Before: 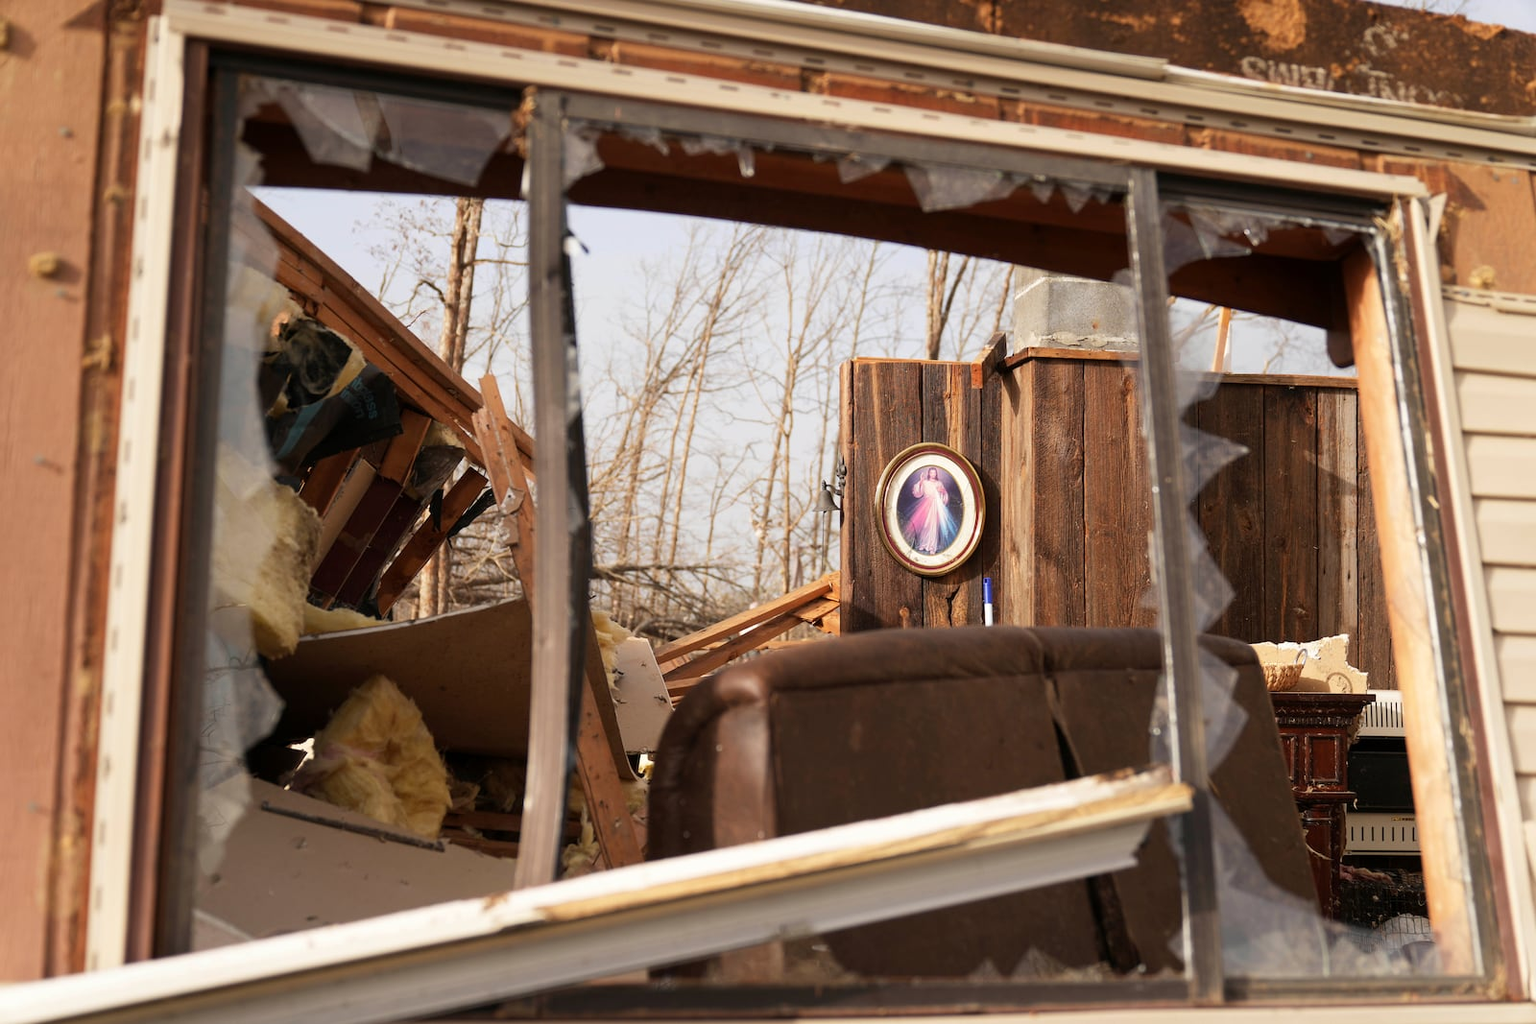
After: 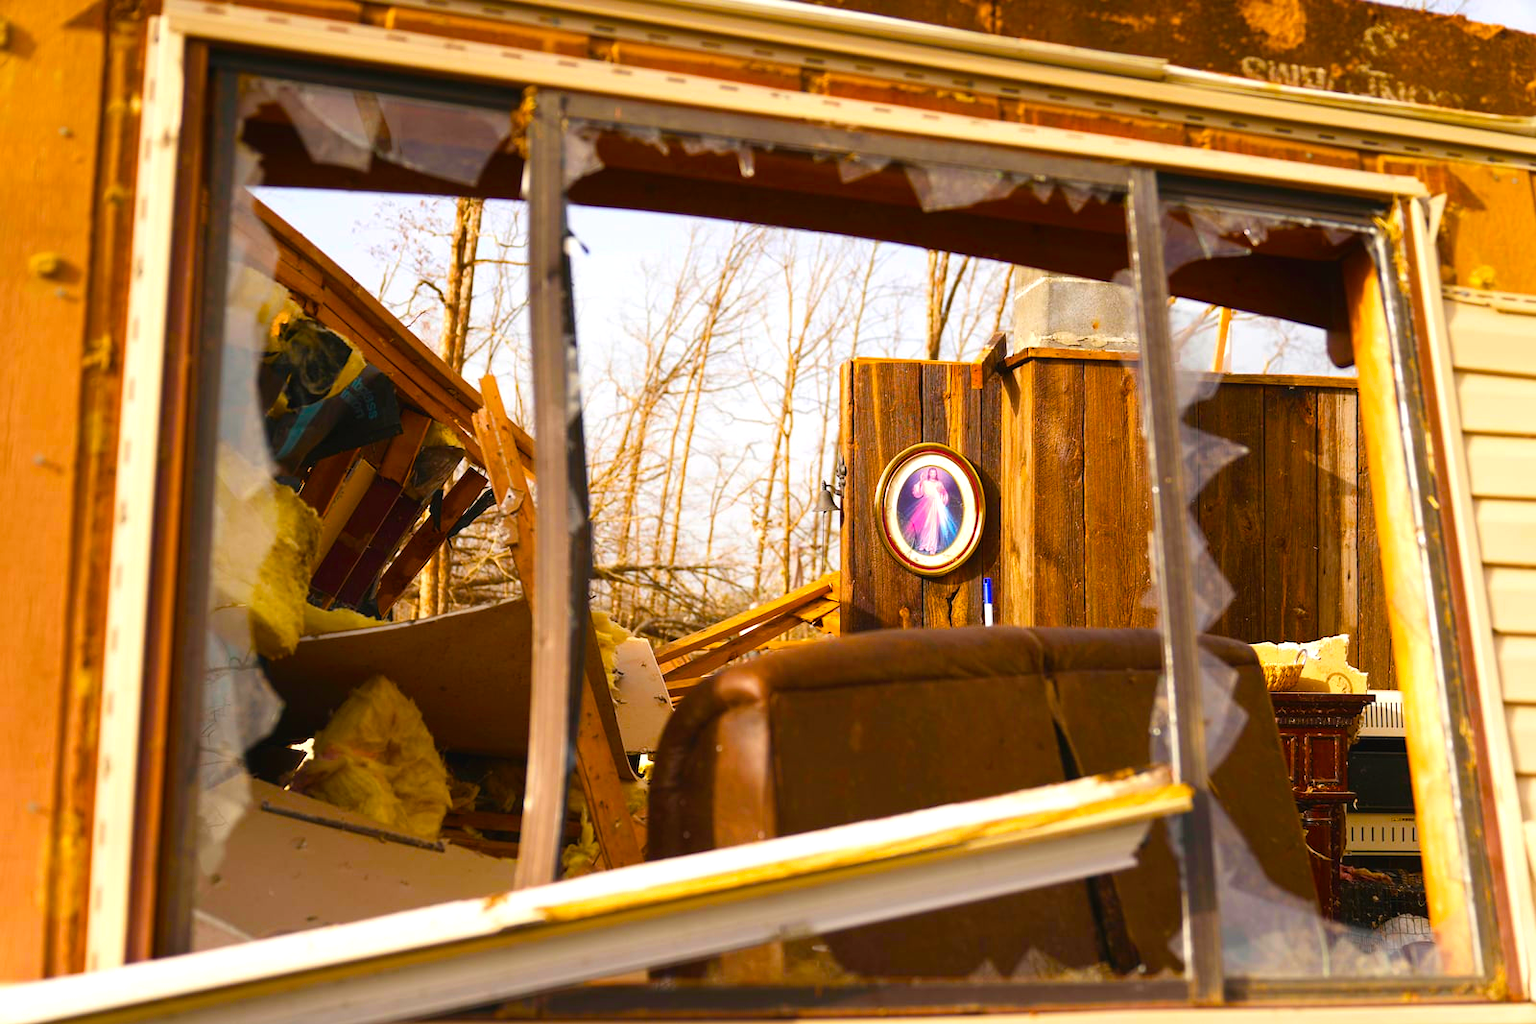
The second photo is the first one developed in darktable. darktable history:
exposure: black level correction 0, exposure 0.397 EV, compensate highlight preservation false
color balance rgb: global offset › luminance 0.282%, global offset › hue 171.02°, perceptual saturation grading › global saturation 35.986%, perceptual saturation grading › shadows 34.911%, global vibrance 50.772%
